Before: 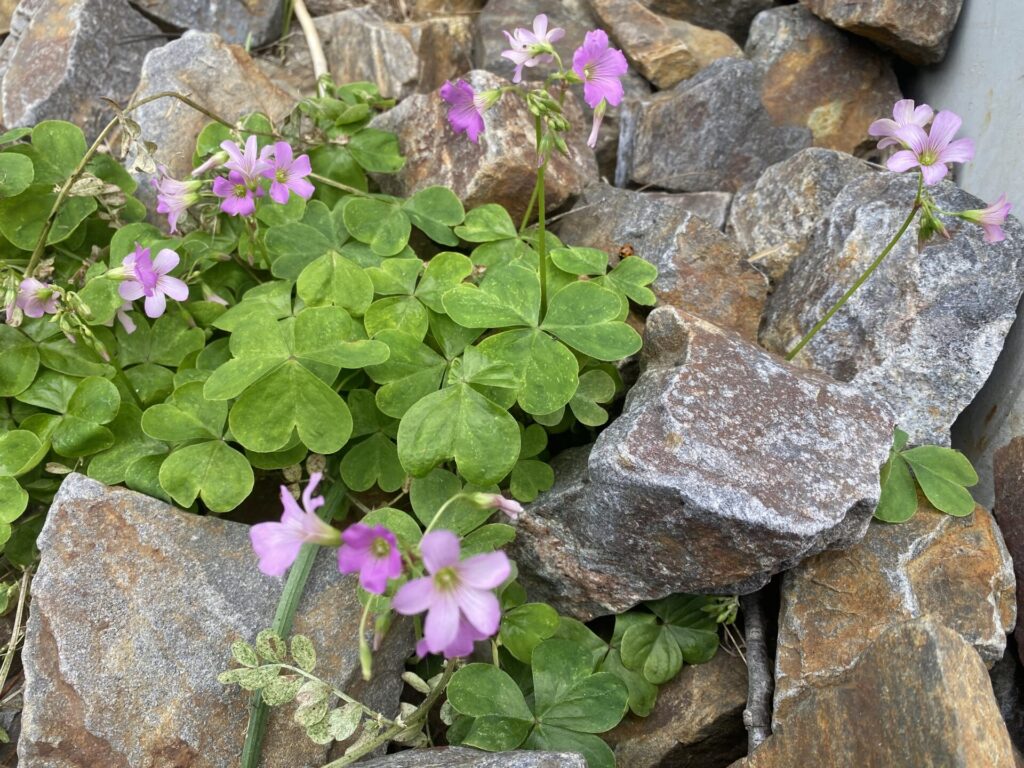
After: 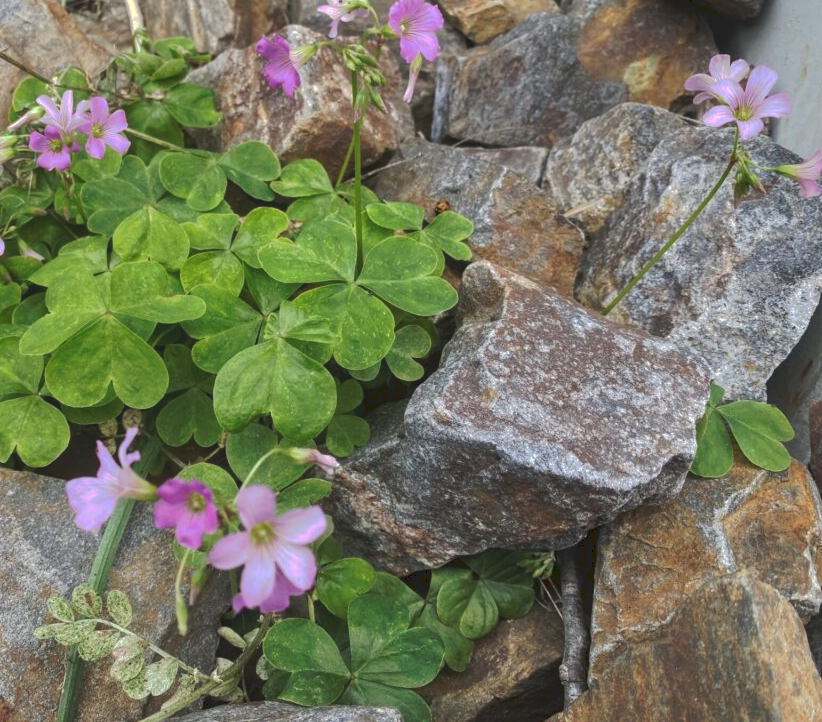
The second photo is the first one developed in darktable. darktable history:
crop and rotate: left 18.002%, top 5.948%, right 1.682%
local contrast: on, module defaults
tone curve: curves: ch0 [(0, 0) (0.003, 0.149) (0.011, 0.152) (0.025, 0.154) (0.044, 0.164) (0.069, 0.179) (0.1, 0.194) (0.136, 0.211) (0.177, 0.232) (0.224, 0.258) (0.277, 0.289) (0.335, 0.326) (0.399, 0.371) (0.468, 0.438) (0.543, 0.504) (0.623, 0.569) (0.709, 0.642) (0.801, 0.716) (0.898, 0.775) (1, 1)], preserve colors none
